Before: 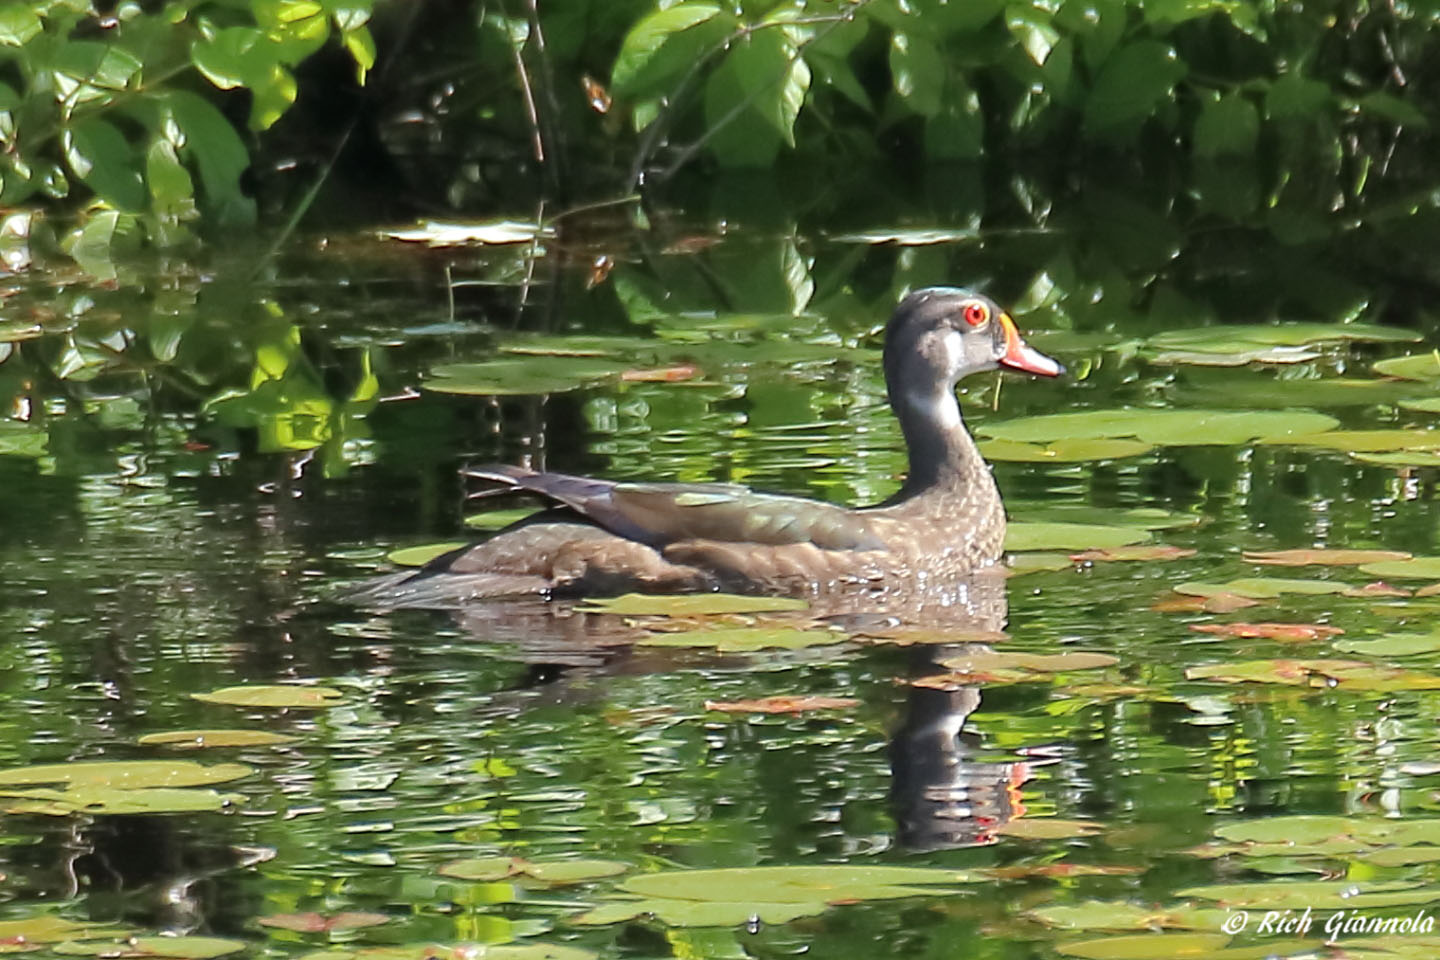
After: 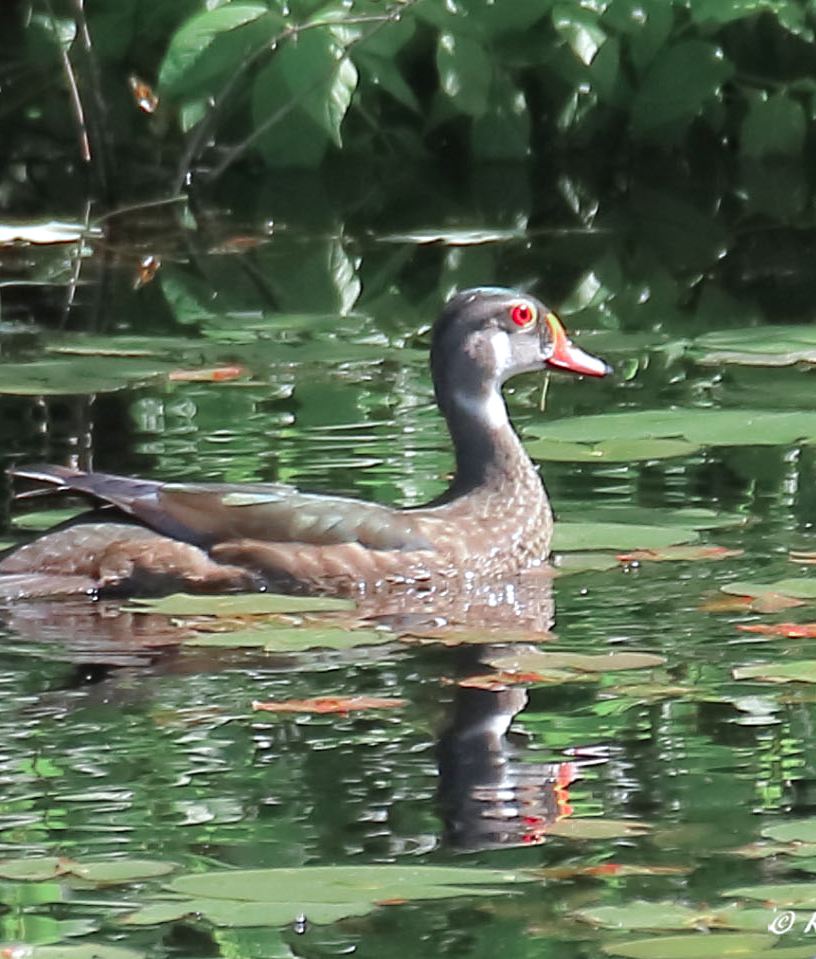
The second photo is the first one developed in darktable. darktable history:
color zones: curves: ch0 [(0, 0.466) (0.128, 0.466) (0.25, 0.5) (0.375, 0.456) (0.5, 0.5) (0.625, 0.5) (0.737, 0.652) (0.875, 0.5)]; ch1 [(0, 0.603) (0.125, 0.618) (0.261, 0.348) (0.372, 0.353) (0.497, 0.363) (0.611, 0.45) (0.731, 0.427) (0.875, 0.518) (0.998, 0.652)]; ch2 [(0, 0.559) (0.125, 0.451) (0.253, 0.564) (0.37, 0.578) (0.5, 0.466) (0.625, 0.471) (0.731, 0.471) (0.88, 0.485)]
color correction: highlights a* -0.793, highlights b* -8.24
crop: left 31.472%, top 0.023%, right 11.808%
